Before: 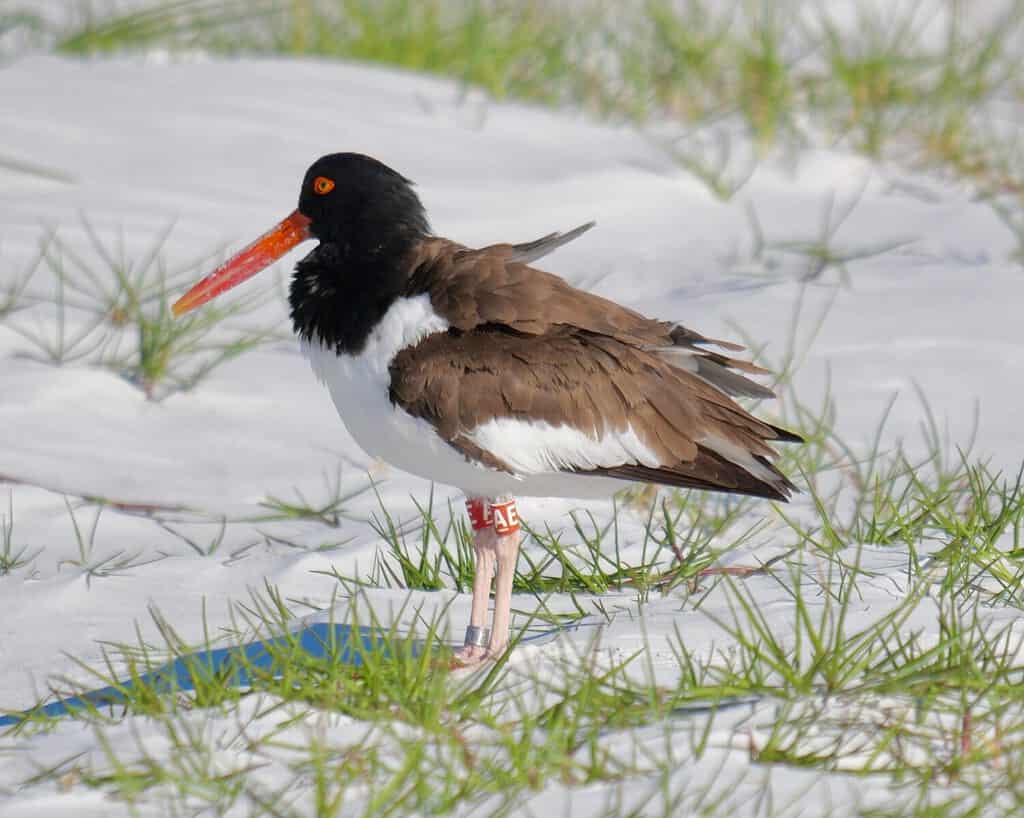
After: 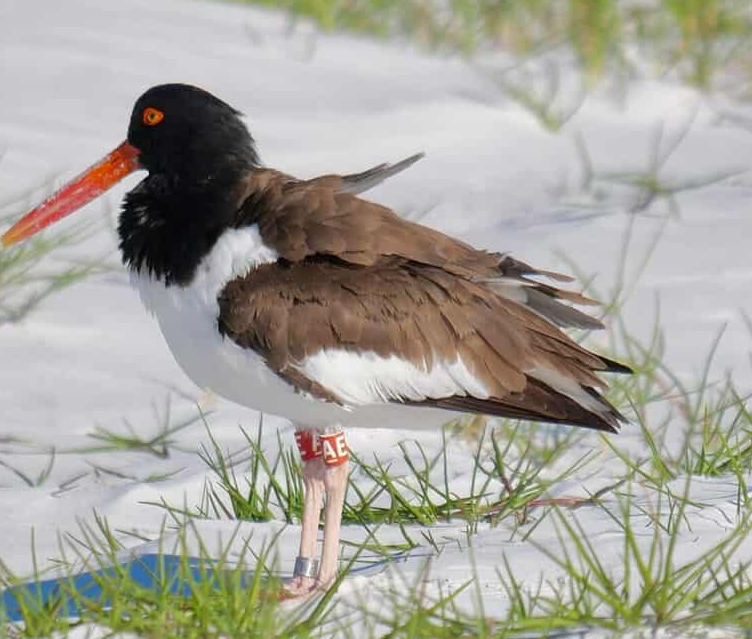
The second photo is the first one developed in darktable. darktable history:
crop: left 16.796%, top 8.526%, right 8.603%, bottom 12.505%
